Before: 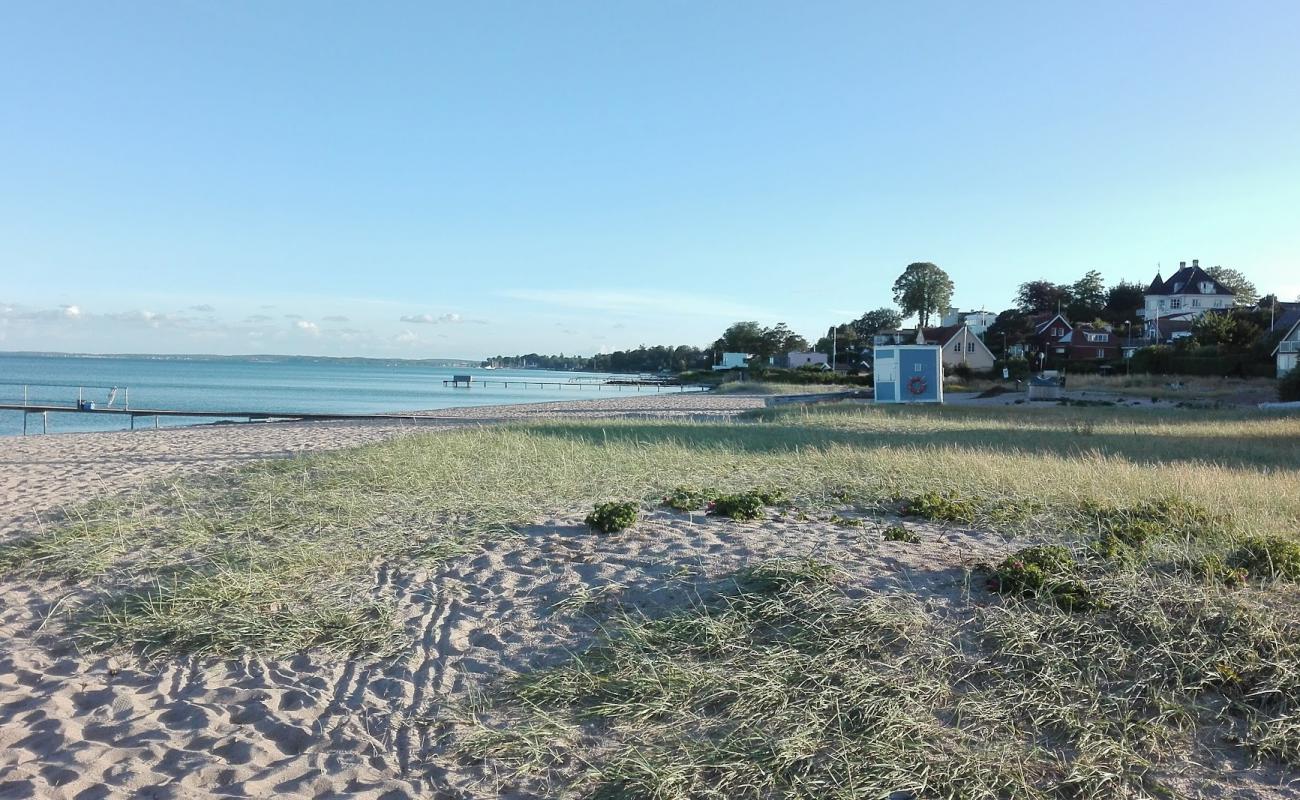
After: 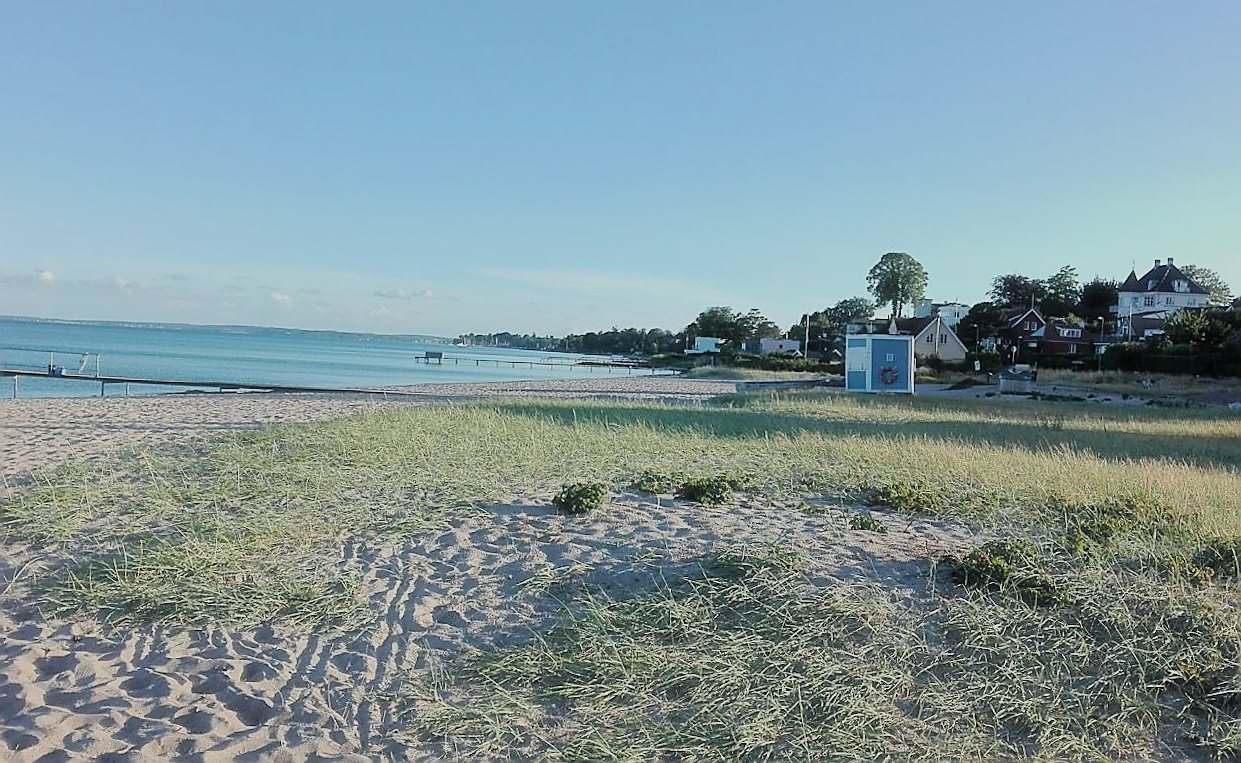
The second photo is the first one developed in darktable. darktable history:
rgb levels: preserve colors max RGB
sharpen: radius 1.4, amount 1.25, threshold 0.7
exposure: exposure -0.041 EV, compensate highlight preservation false
crop and rotate: angle -1.69°
velvia: on, module defaults
filmic rgb: black relative exposure -7.65 EV, white relative exposure 4.56 EV, hardness 3.61
haze removal: strength -0.1, adaptive false
